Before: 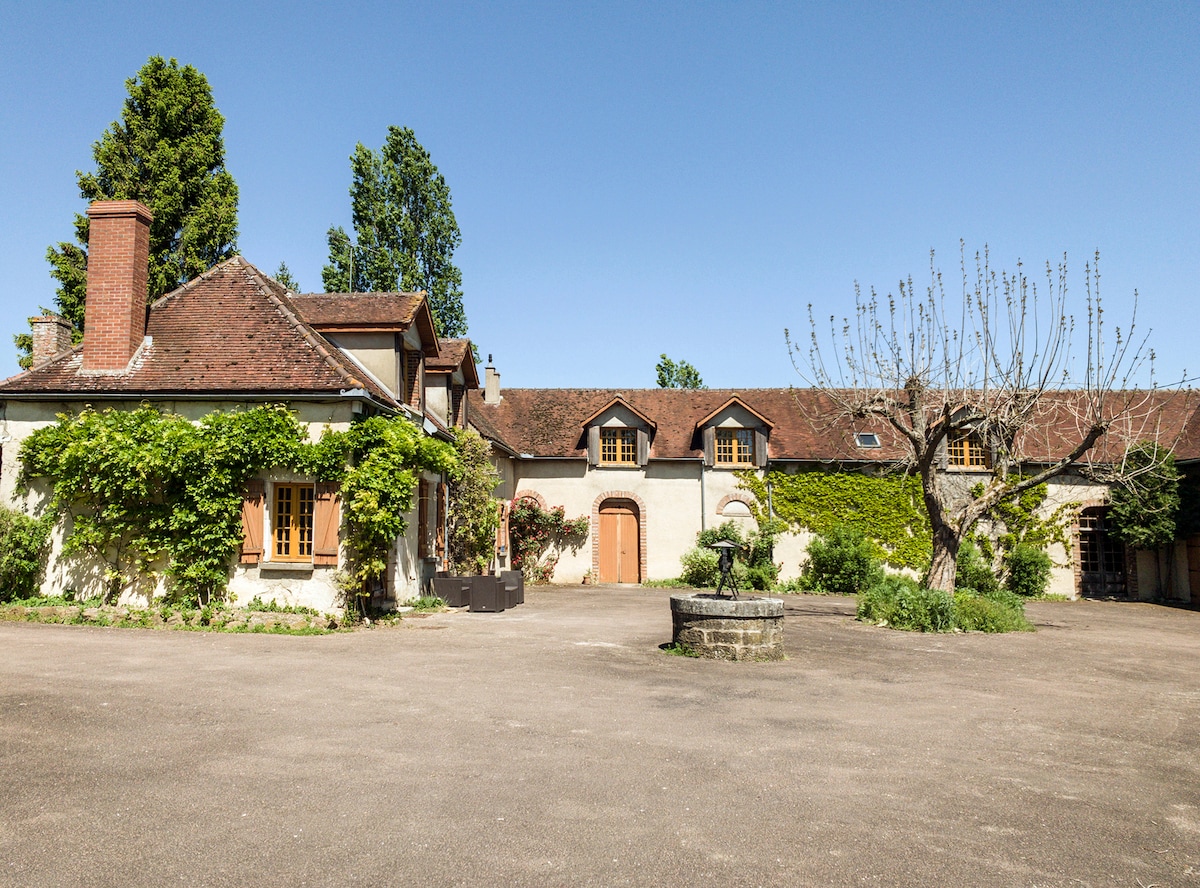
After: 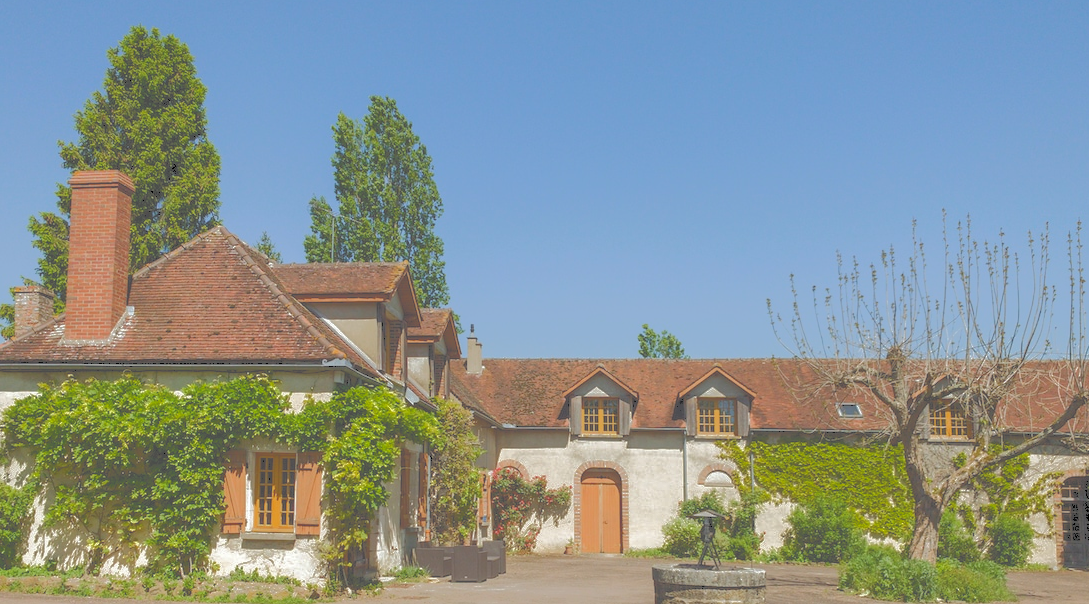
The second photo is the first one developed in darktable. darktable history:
crop: left 1.565%, top 3.444%, right 7.675%, bottom 28.48%
tone curve: curves: ch0 [(0, 0) (0.003, 0.322) (0.011, 0.327) (0.025, 0.345) (0.044, 0.365) (0.069, 0.378) (0.1, 0.391) (0.136, 0.403) (0.177, 0.412) (0.224, 0.429) (0.277, 0.448) (0.335, 0.474) (0.399, 0.503) (0.468, 0.537) (0.543, 0.57) (0.623, 0.61) (0.709, 0.653) (0.801, 0.699) (0.898, 0.75) (1, 1)], color space Lab, independent channels, preserve colors none
